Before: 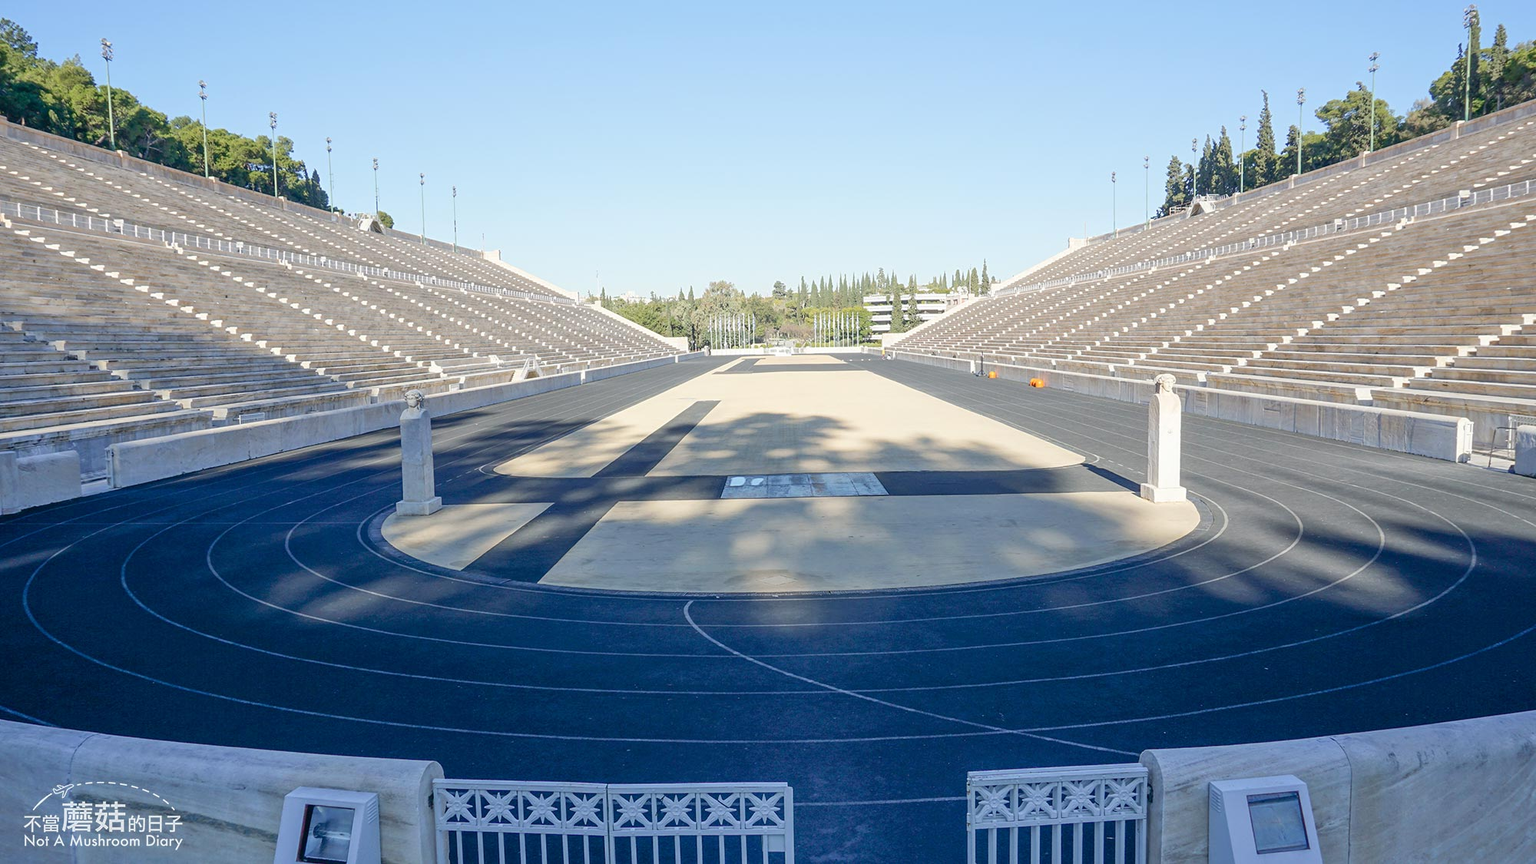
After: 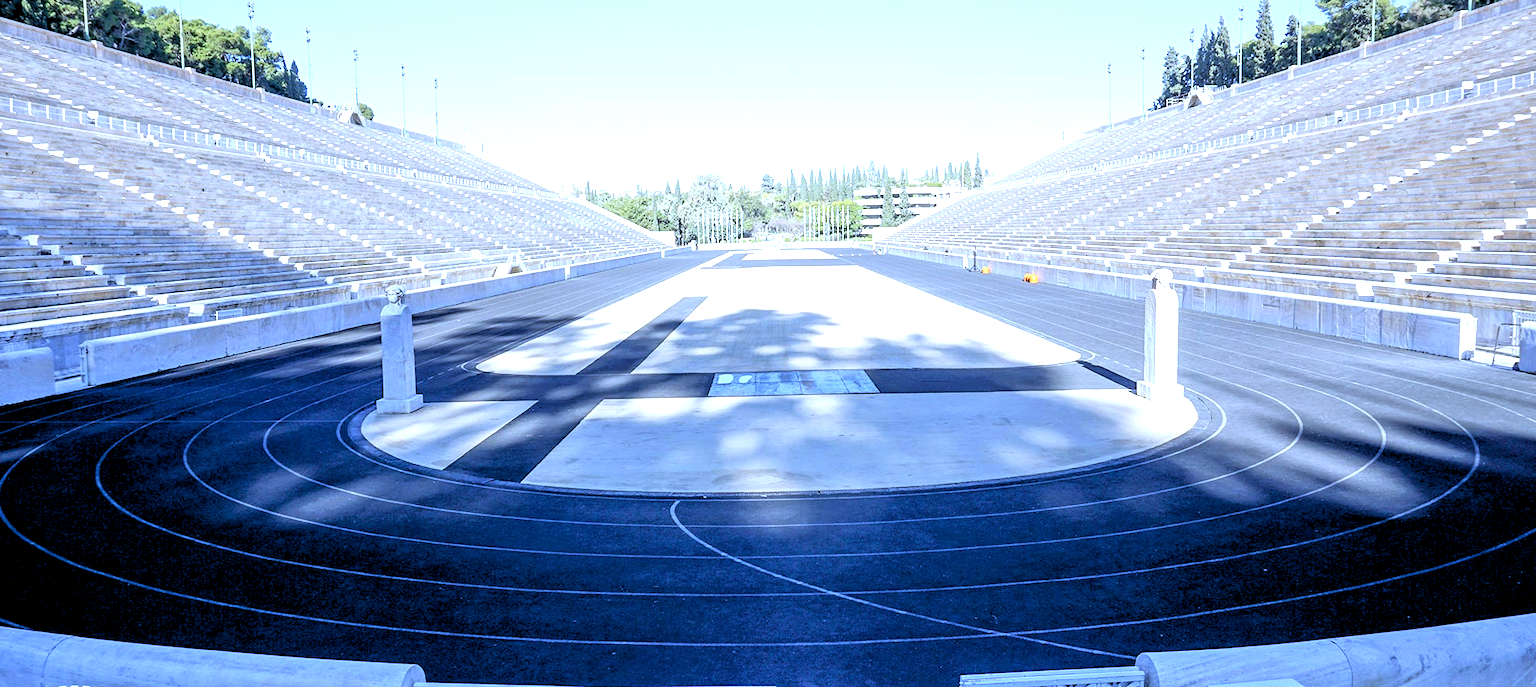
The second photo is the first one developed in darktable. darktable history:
rgb levels: levels [[0.034, 0.472, 0.904], [0, 0.5, 1], [0, 0.5, 1]]
exposure: exposure 0.785 EV, compensate highlight preservation false
crop and rotate: left 1.814%, top 12.818%, right 0.25%, bottom 9.225%
white balance: red 0.871, blue 1.249
